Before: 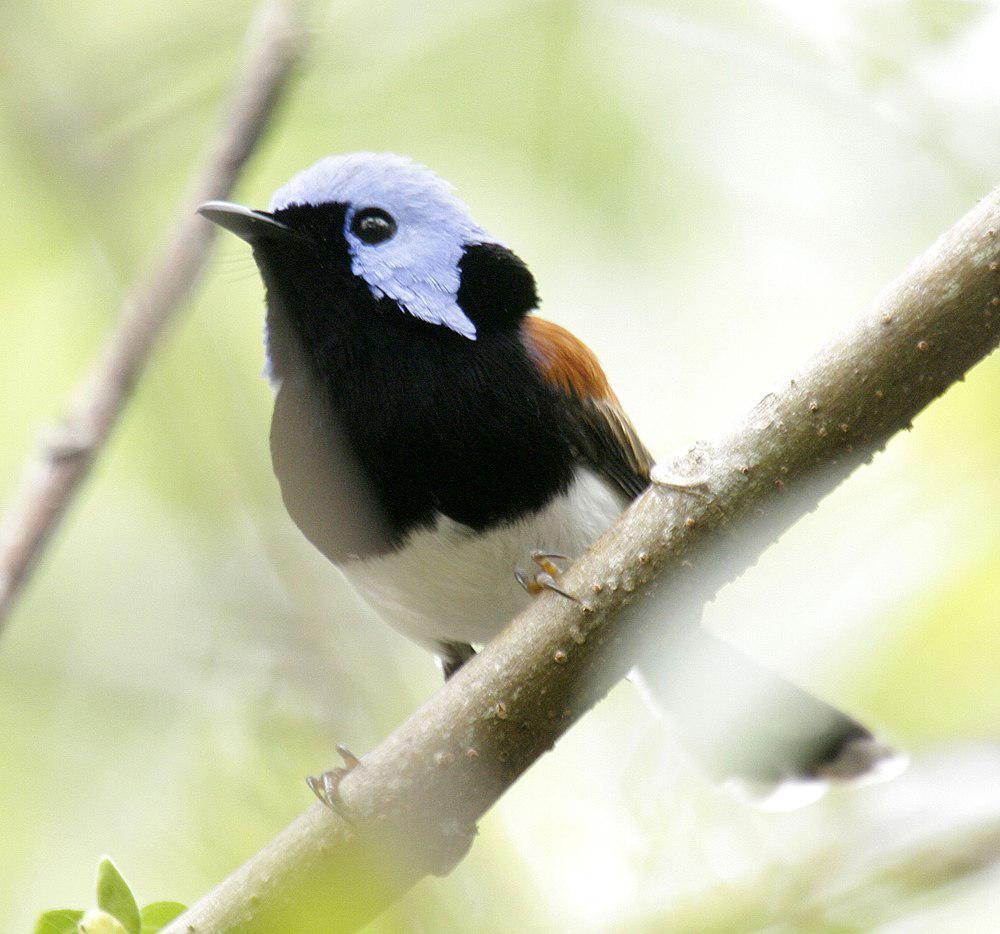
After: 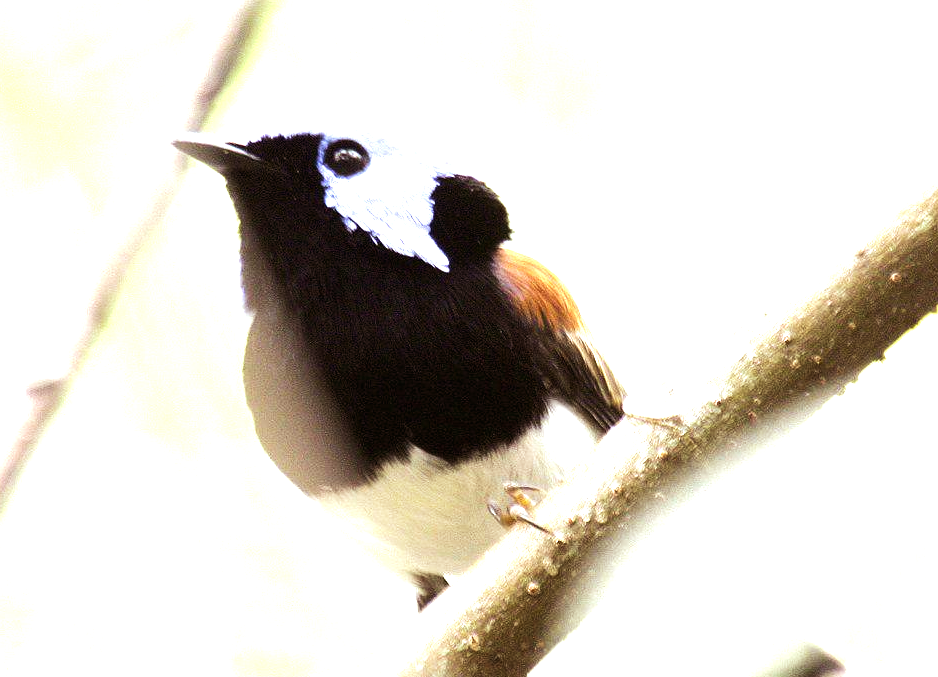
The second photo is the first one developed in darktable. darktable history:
velvia: on, module defaults
contrast brightness saturation: saturation -0.05
crop: left 2.737%, top 7.287%, right 3.421%, bottom 20.179%
tone equalizer: -8 EV -0.75 EV, -7 EV -0.7 EV, -6 EV -0.6 EV, -5 EV -0.4 EV, -3 EV 0.4 EV, -2 EV 0.6 EV, -1 EV 0.7 EV, +0 EV 0.75 EV, edges refinement/feathering 500, mask exposure compensation -1.57 EV, preserve details no
exposure: black level correction 0, exposure 0.7 EV, compensate exposure bias true, compensate highlight preservation false
rgb levels: mode RGB, independent channels, levels [[0, 0.474, 1], [0, 0.5, 1], [0, 0.5, 1]]
